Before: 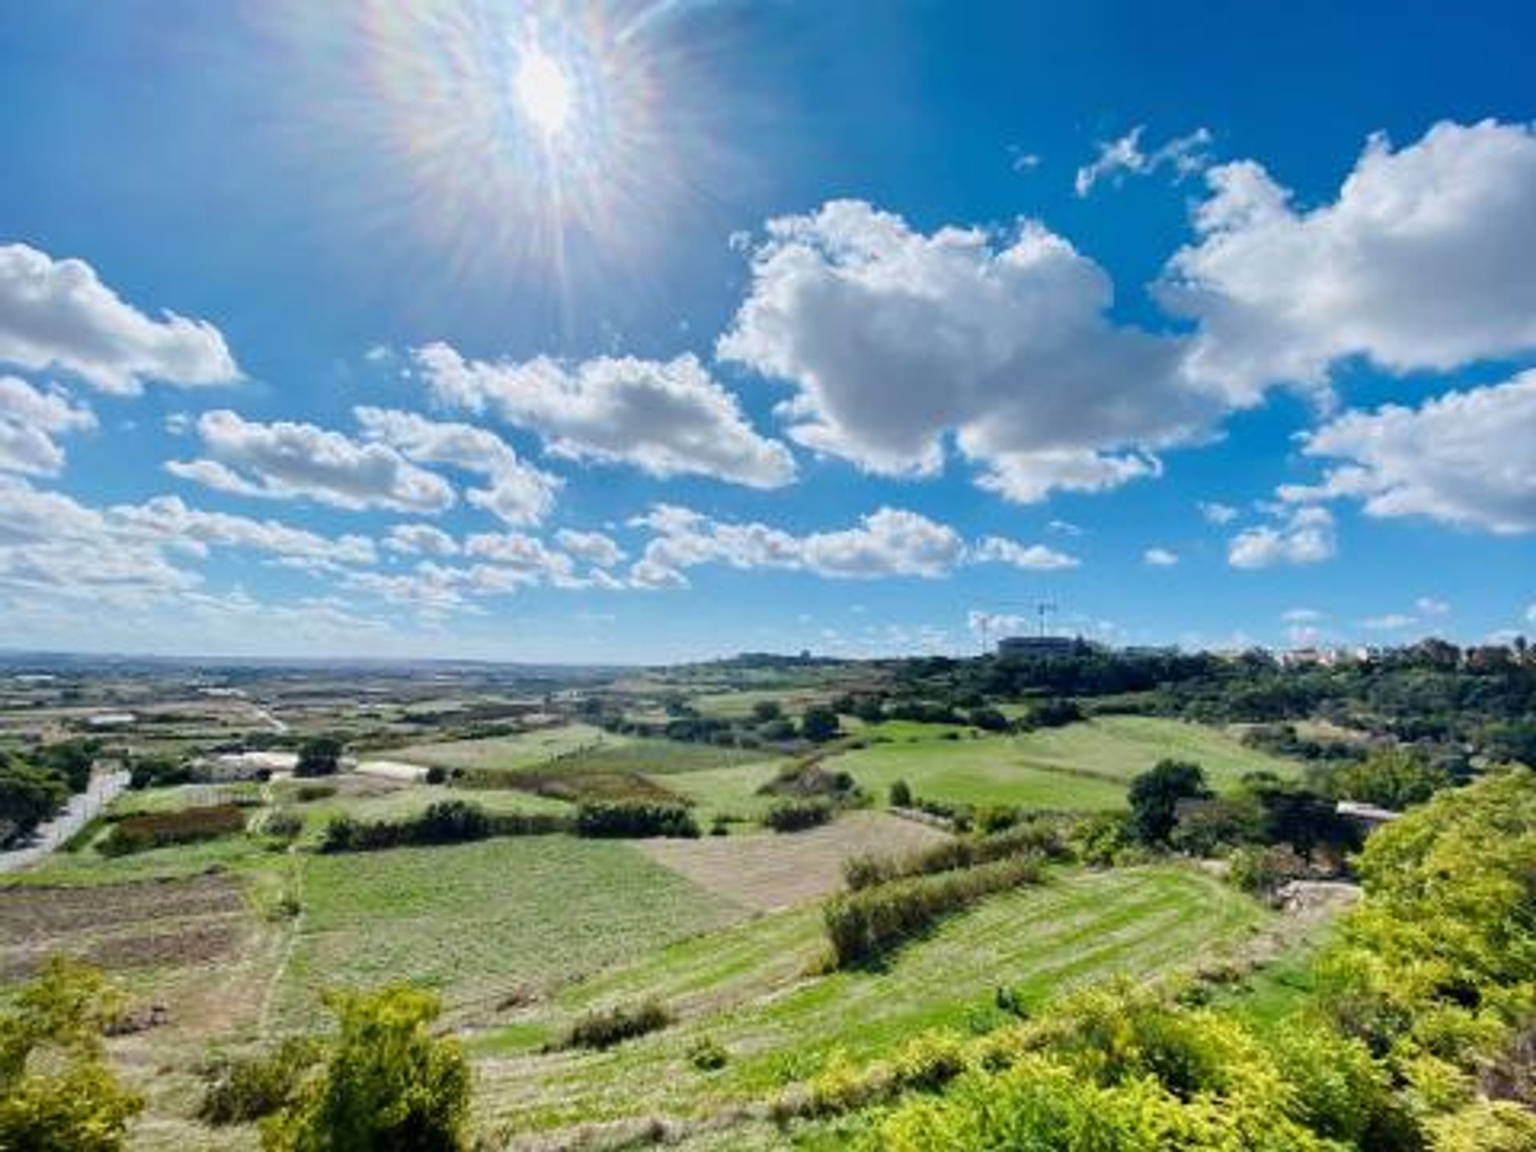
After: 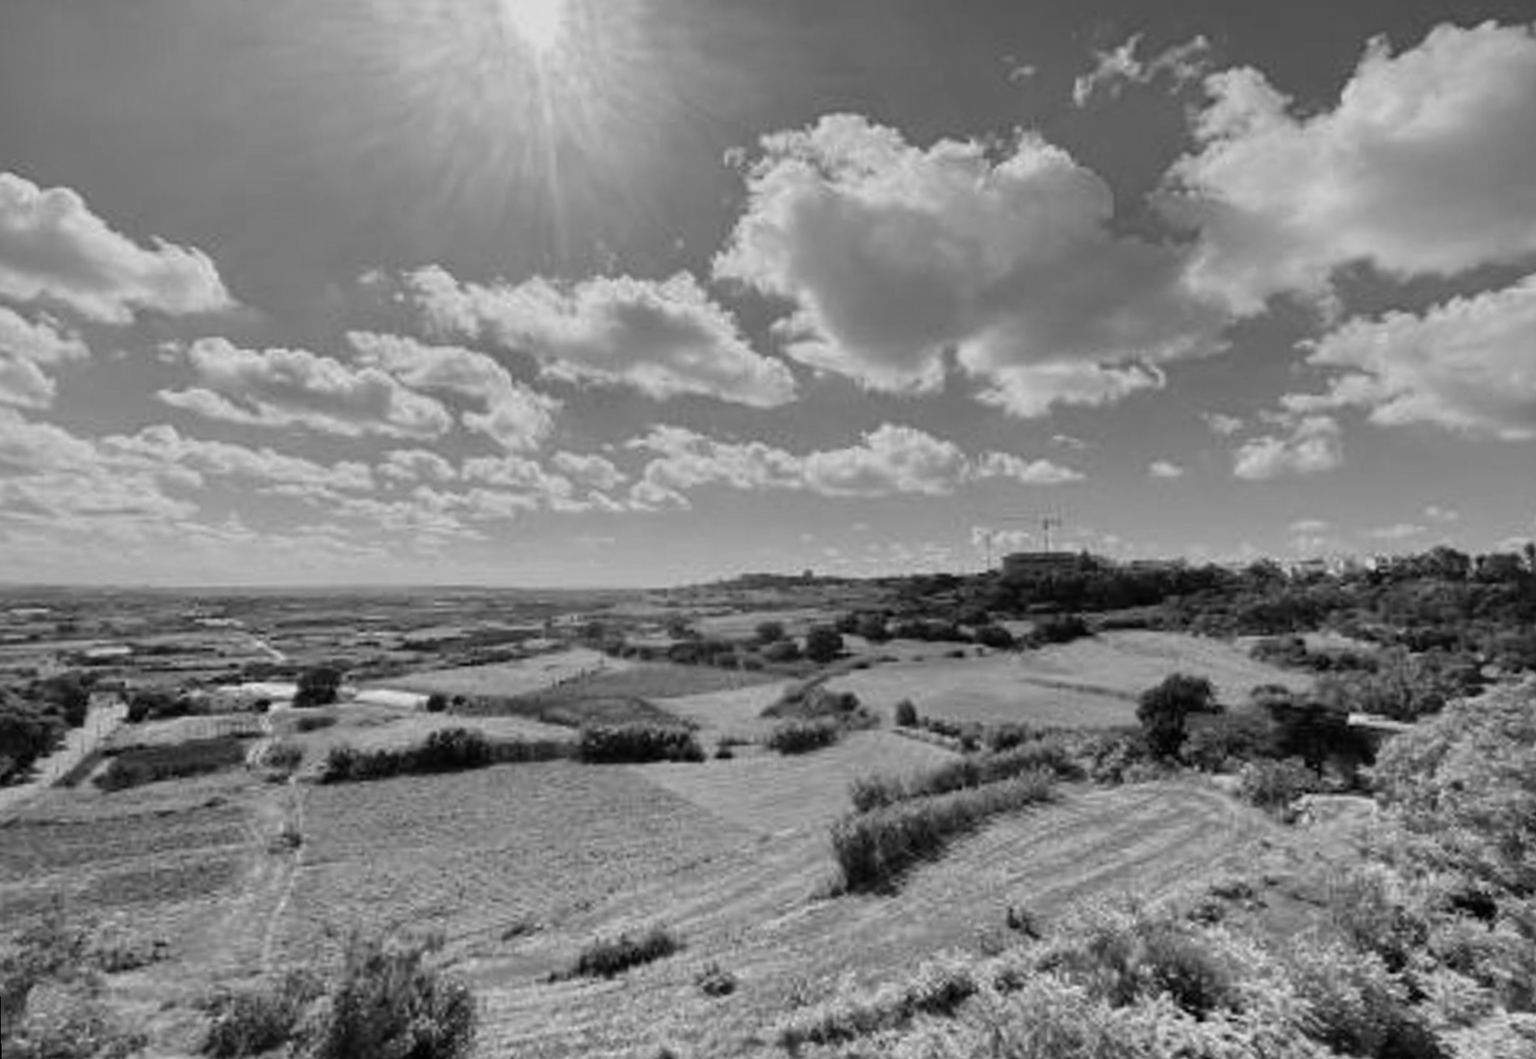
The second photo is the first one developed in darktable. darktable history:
exposure: exposure -0.242 EV, compensate highlight preservation false
crop and rotate: top 6.25%
monochrome: a 32, b 64, size 2.3
rotate and perspective: rotation -1°, crop left 0.011, crop right 0.989, crop top 0.025, crop bottom 0.975
velvia: on, module defaults
